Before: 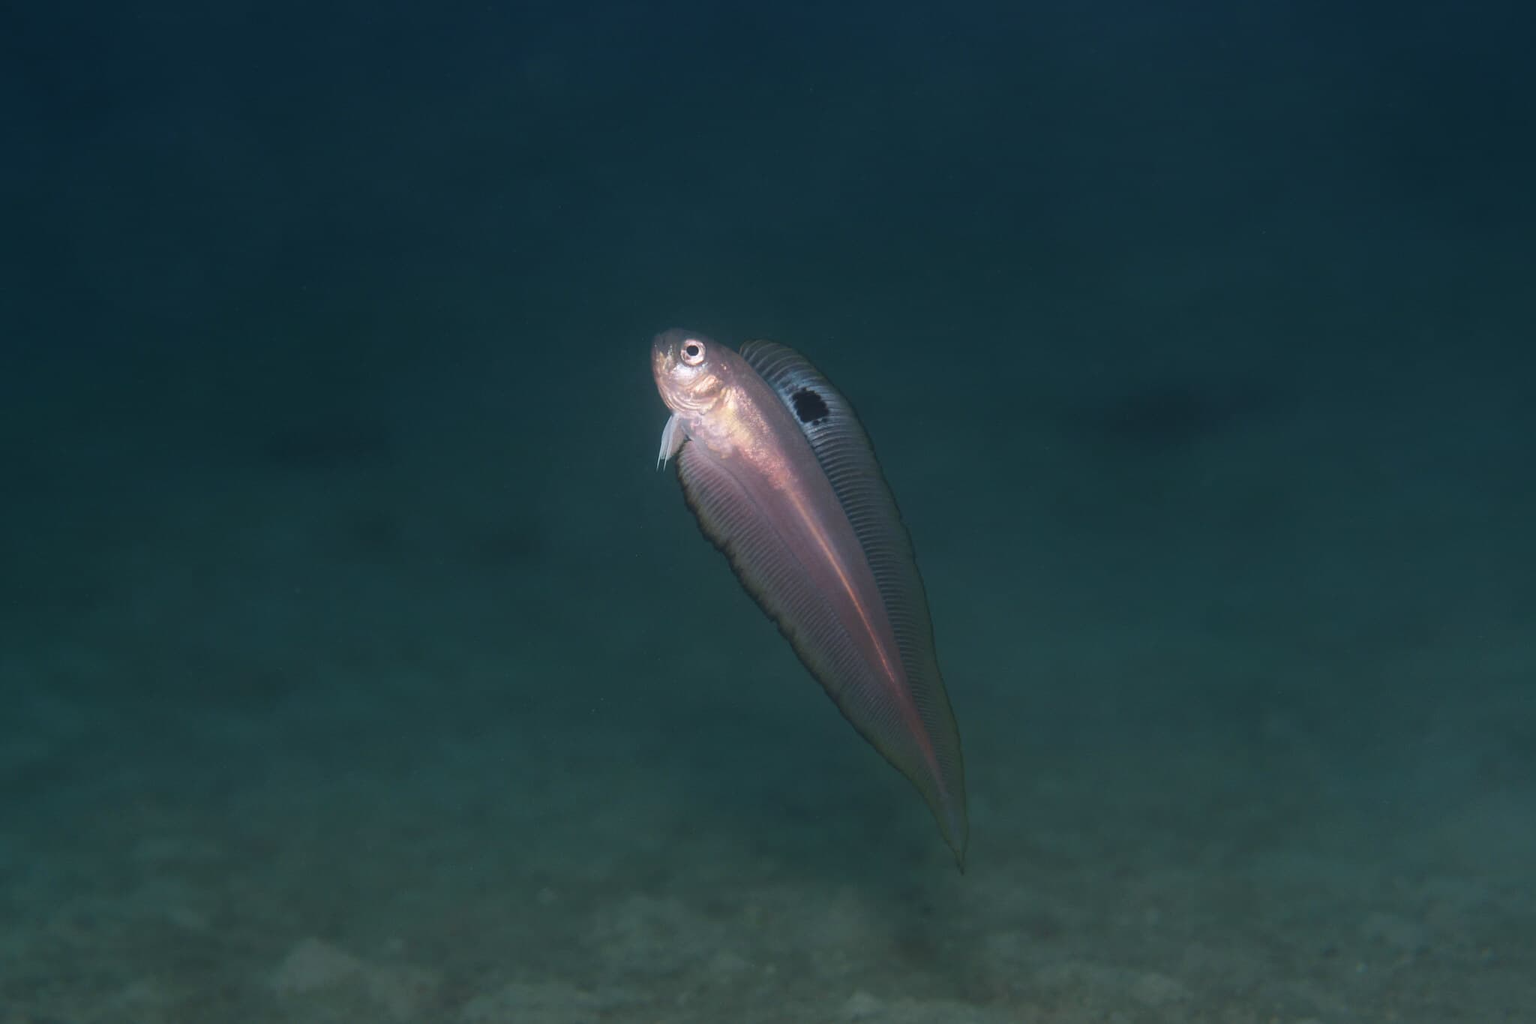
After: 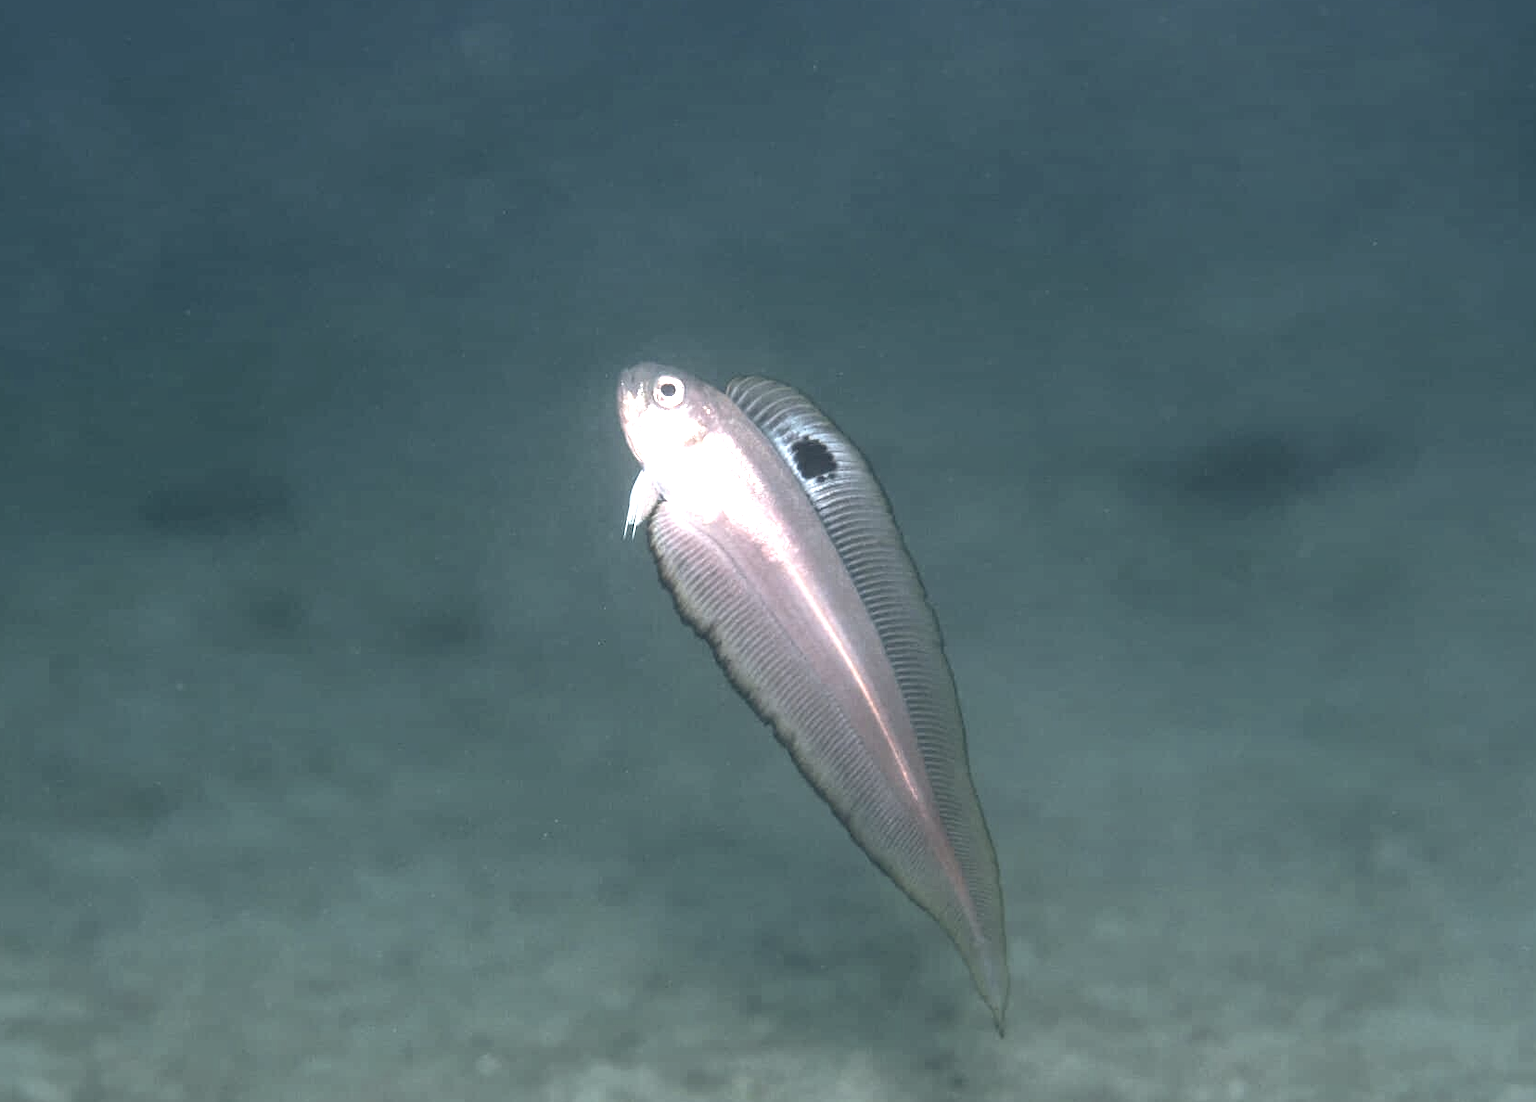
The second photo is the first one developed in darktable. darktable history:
exposure: black level correction 0, exposure 1.744 EV, compensate highlight preservation false
shadows and highlights: shadows 30.7, highlights -62.4, soften with gaussian
crop: left 9.942%, top 3.493%, right 9.181%, bottom 9.358%
color balance rgb: shadows lift › luminance -7.429%, shadows lift › chroma 2.285%, shadows lift › hue 166.21°, global offset › luminance -0.489%, perceptual saturation grading › global saturation -28.592%, perceptual saturation grading › highlights -21.024%, perceptual saturation grading › mid-tones -23.775%, perceptual saturation grading › shadows -22.938%, perceptual brilliance grading › global brilliance 2.641%, perceptual brilliance grading › highlights -3.302%, perceptual brilliance grading › shadows 2.715%, global vibrance 20%
local contrast: highlights 61%, detail 143%, midtone range 0.431
